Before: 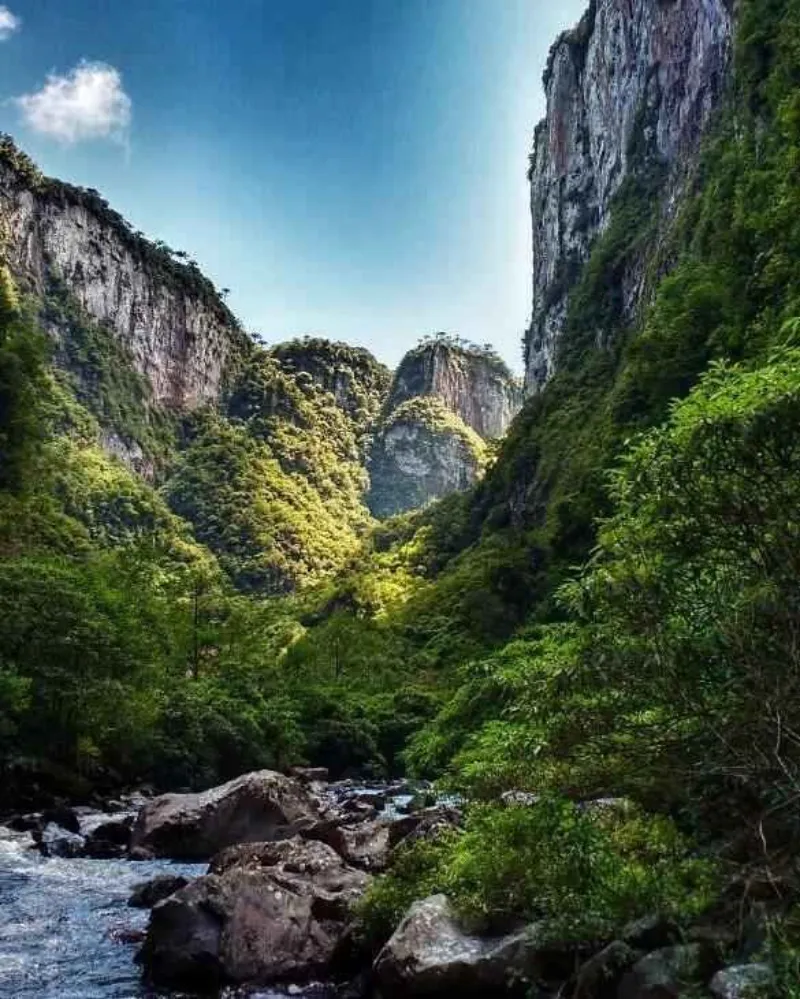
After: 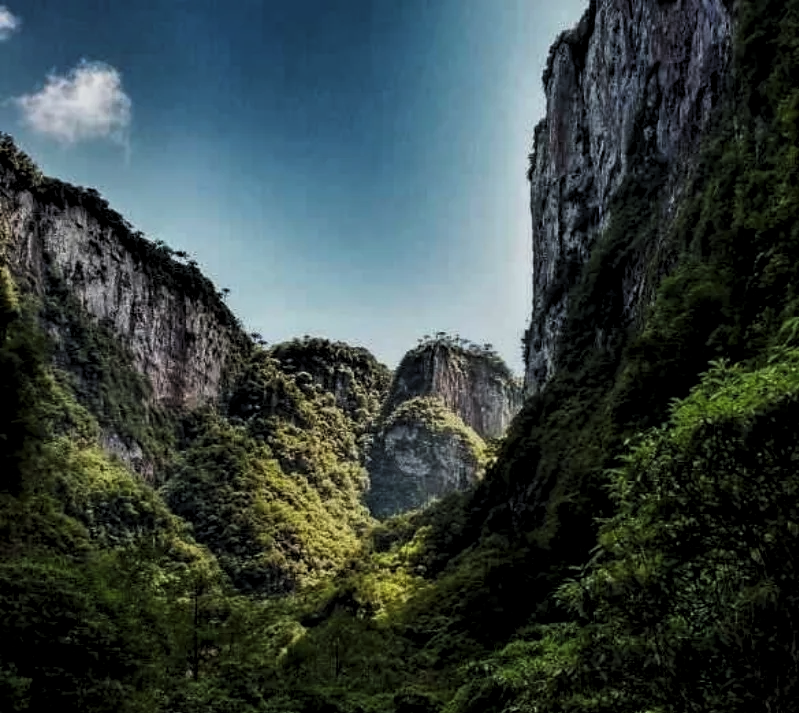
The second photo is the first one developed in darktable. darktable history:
crop: bottom 28.576%
color correction: highlights a* -0.182, highlights b* -0.124
exposure: exposure -0.36 EV, compensate highlight preservation false
levels: levels [0.116, 0.574, 1]
